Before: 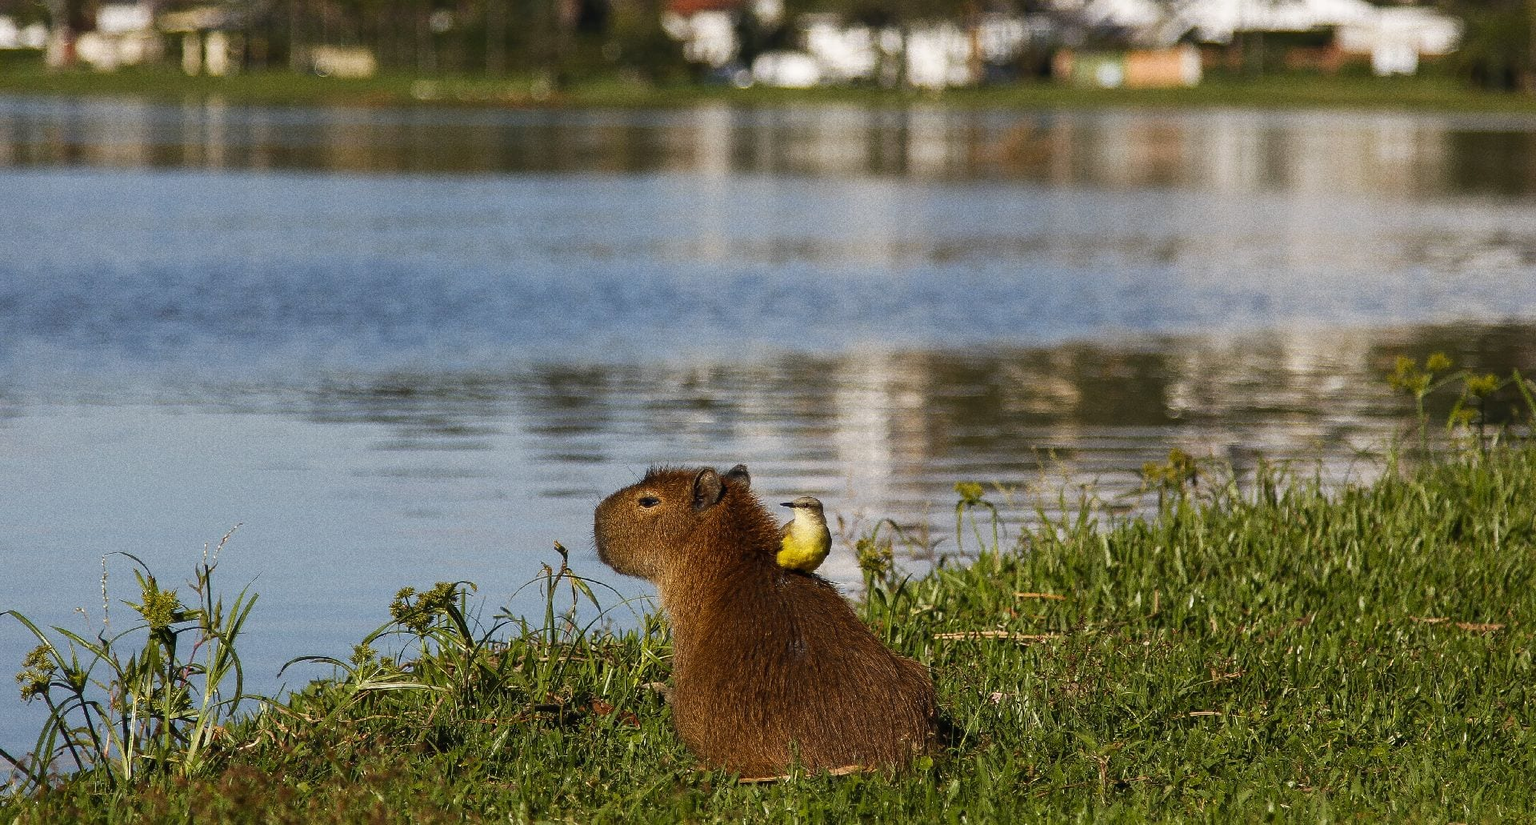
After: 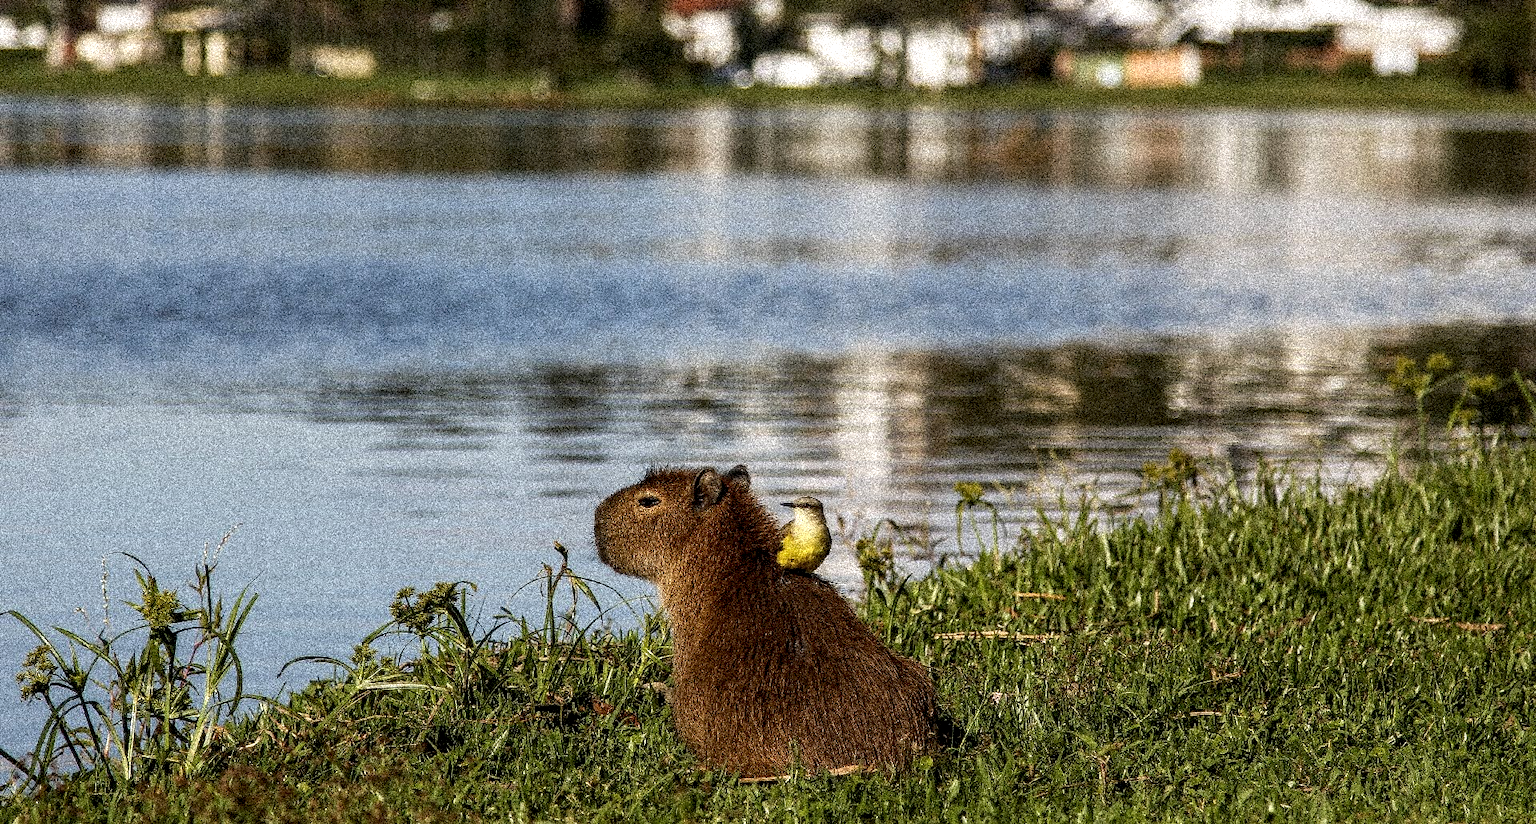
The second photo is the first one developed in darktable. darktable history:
grain: coarseness 3.75 ISO, strength 100%, mid-tones bias 0%
local contrast: highlights 60%, shadows 60%, detail 160%
